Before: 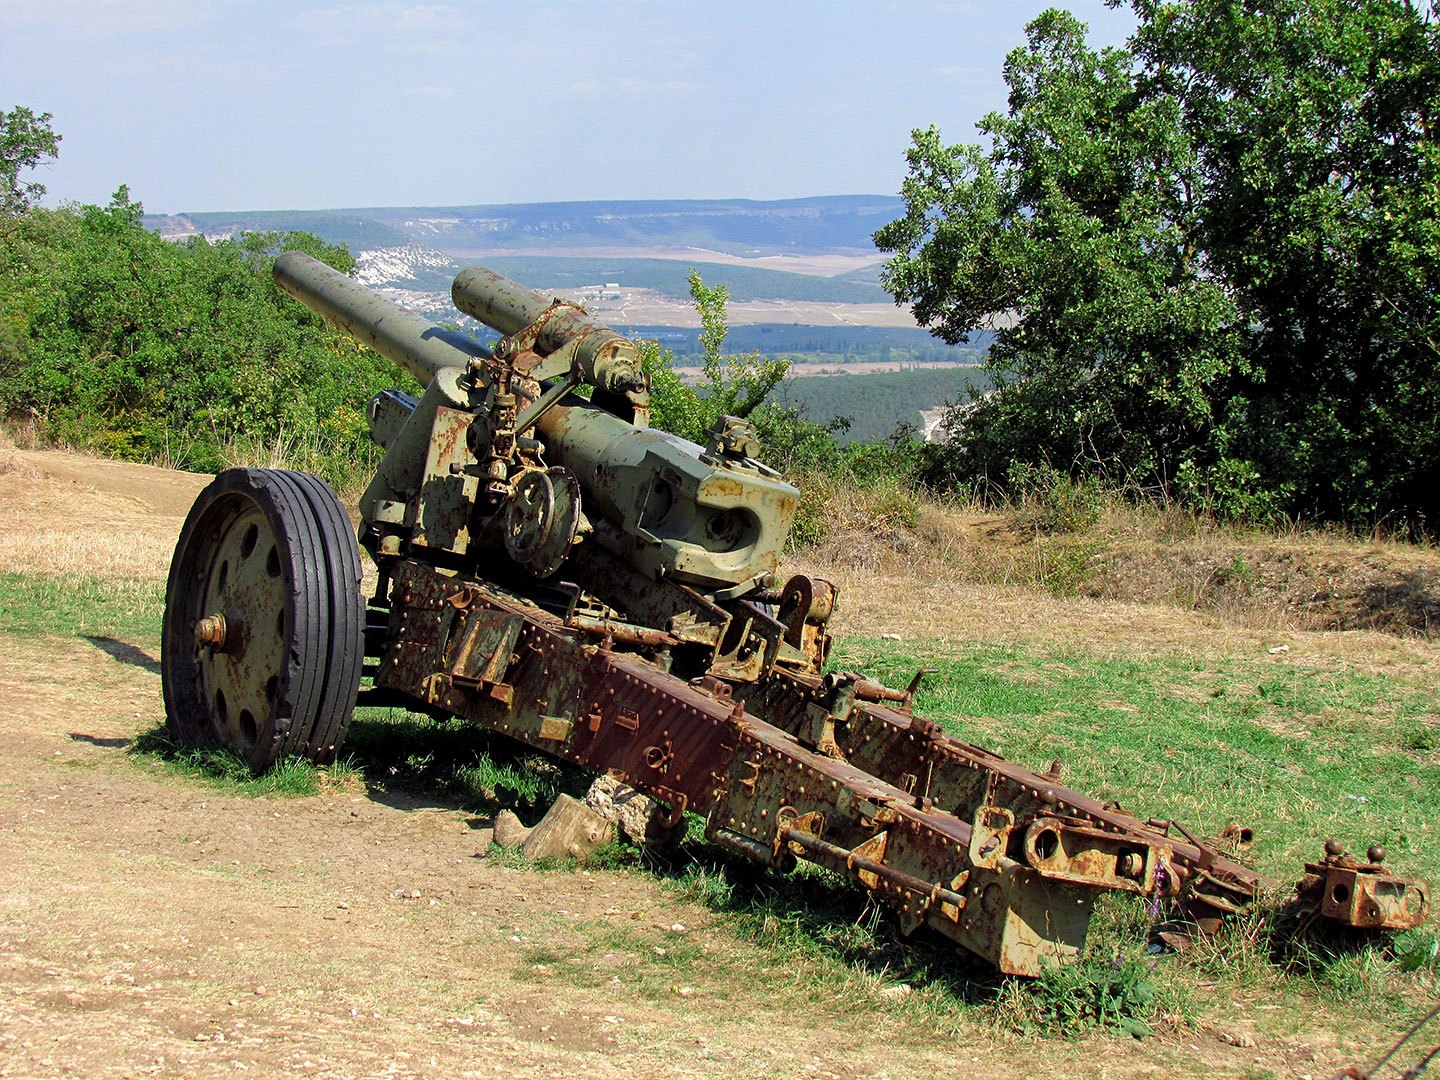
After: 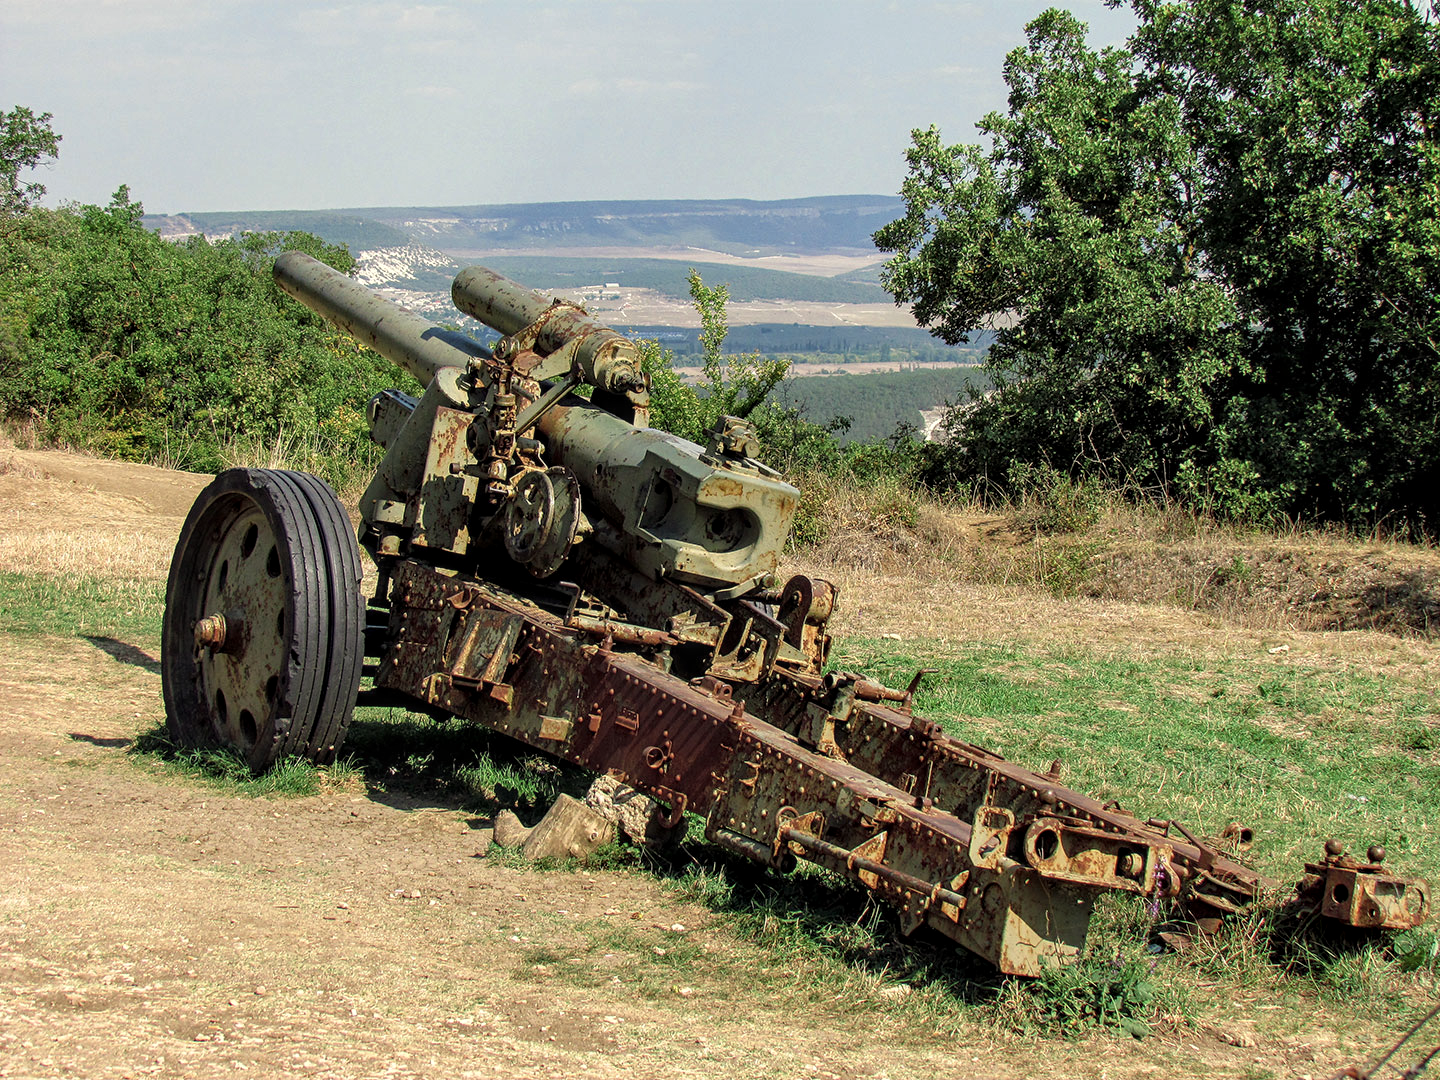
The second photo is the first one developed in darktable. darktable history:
white balance: red 1.029, blue 0.92
contrast brightness saturation: saturation -0.17
local contrast: on, module defaults
